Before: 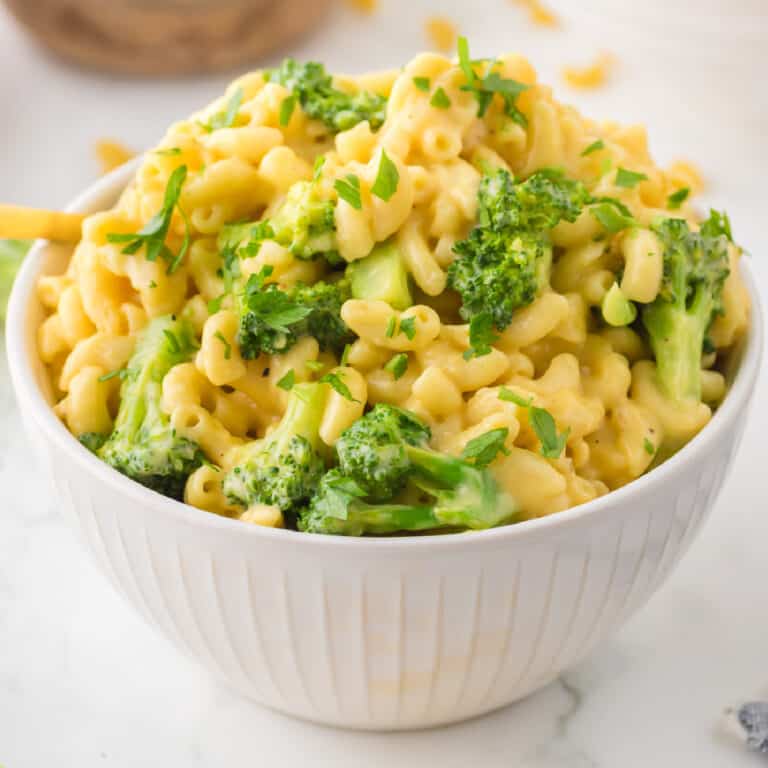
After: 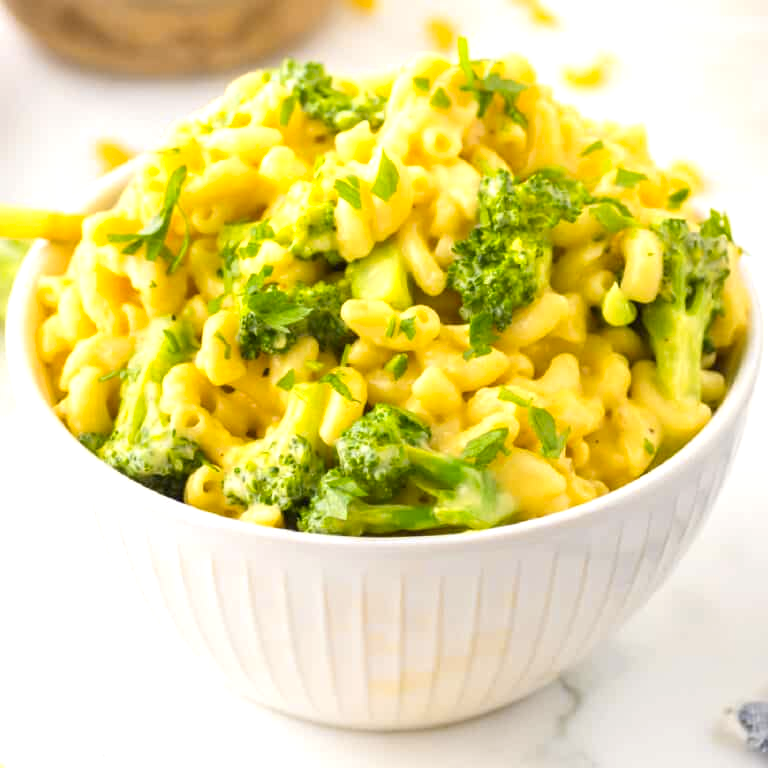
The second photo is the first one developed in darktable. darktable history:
color contrast: green-magenta contrast 0.85, blue-yellow contrast 1.25, unbound 0
exposure: black level correction 0.001, exposure 0.5 EV, compensate exposure bias true, compensate highlight preservation false
